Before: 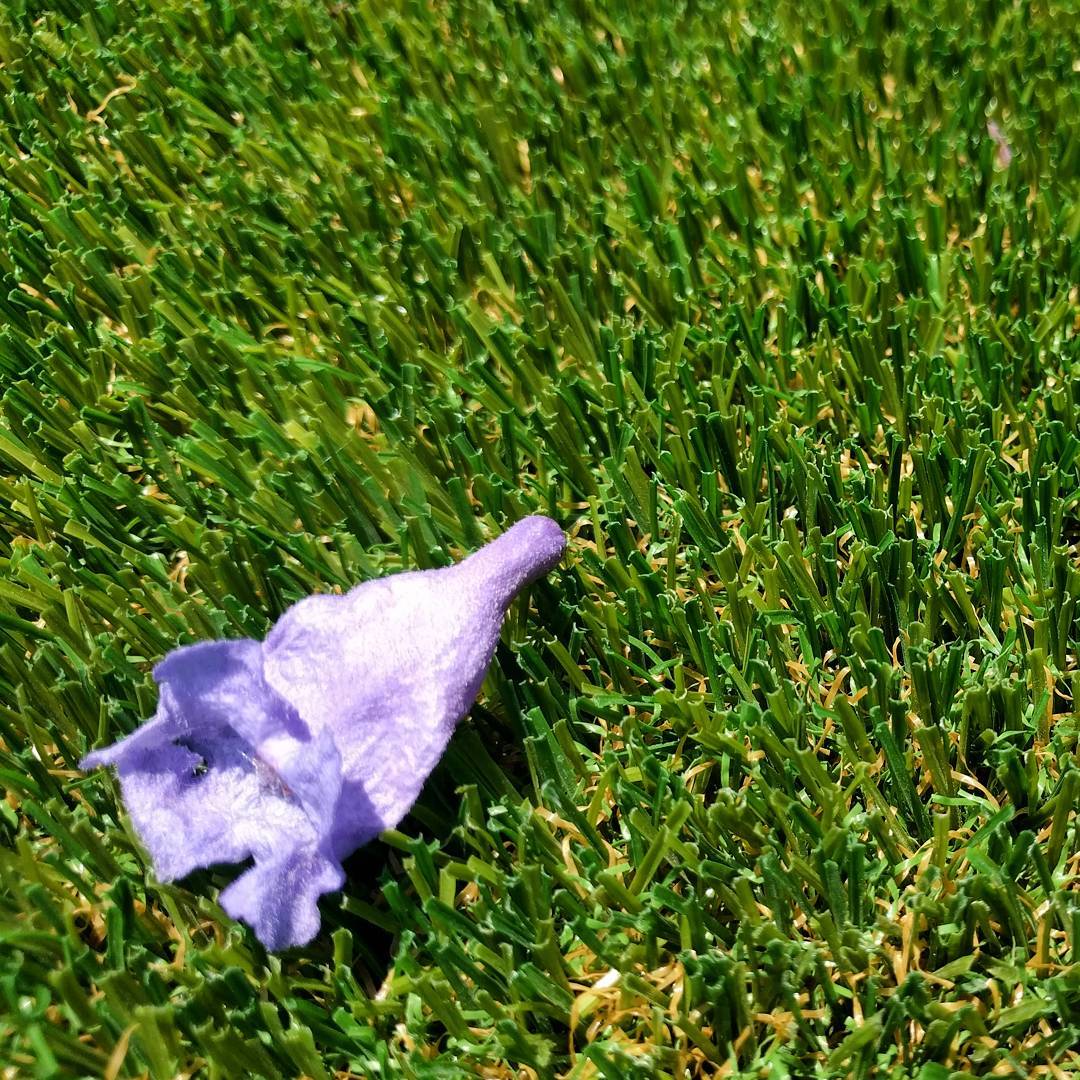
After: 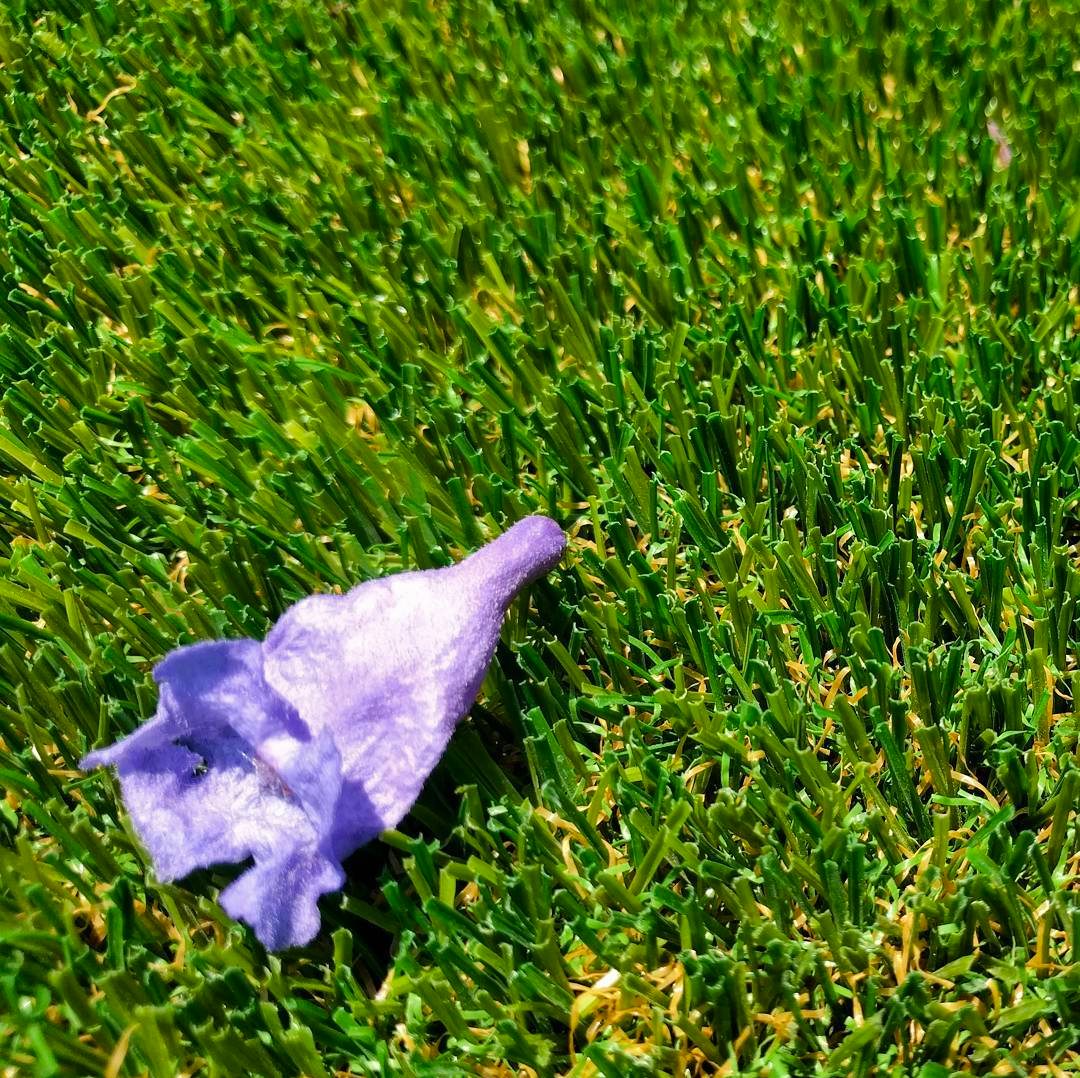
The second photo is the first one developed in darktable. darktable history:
color zones: curves: ch0 [(0, 0.613) (0.01, 0.613) (0.245, 0.448) (0.498, 0.529) (0.642, 0.665) (0.879, 0.777) (0.99, 0.613)]; ch1 [(0, 0) (0.143, 0) (0.286, 0) (0.429, 0) (0.571, 0) (0.714, 0) (0.857, 0)], mix -121.96%
shadows and highlights: highlights color adjustment 0%, low approximation 0.01, soften with gaussian
crop: top 0.05%, bottom 0.098%
